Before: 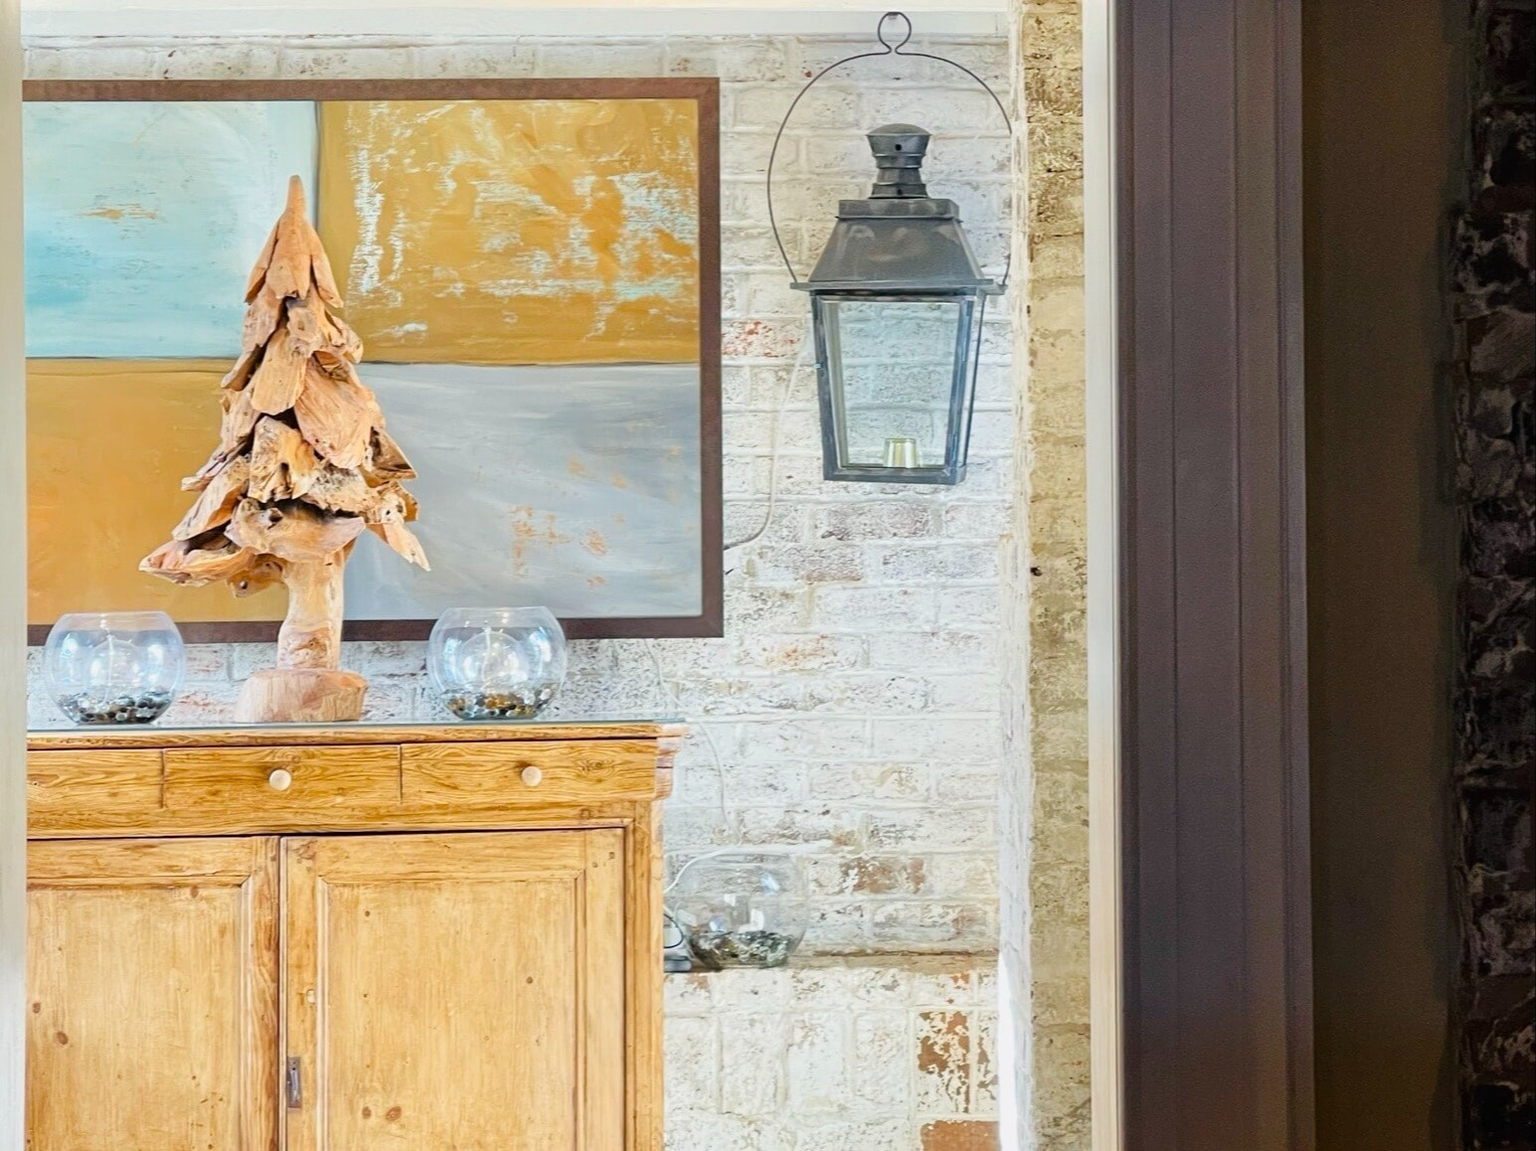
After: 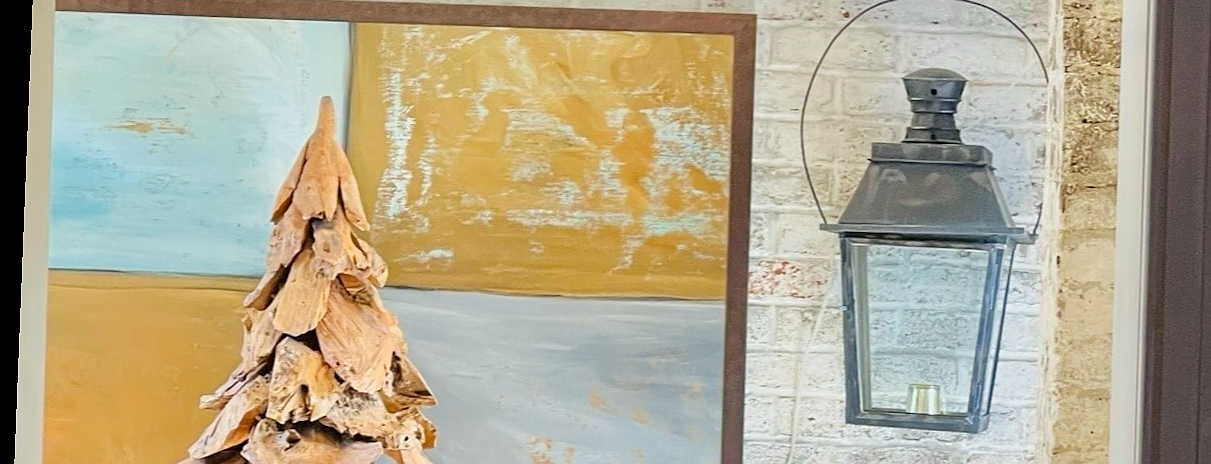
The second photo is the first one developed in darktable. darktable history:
color contrast: green-magenta contrast 0.96
rotate and perspective: rotation 2.27°, automatic cropping off
sharpen: radius 0.969, amount 0.604
crop: left 0.579%, top 7.627%, right 23.167%, bottom 54.275%
